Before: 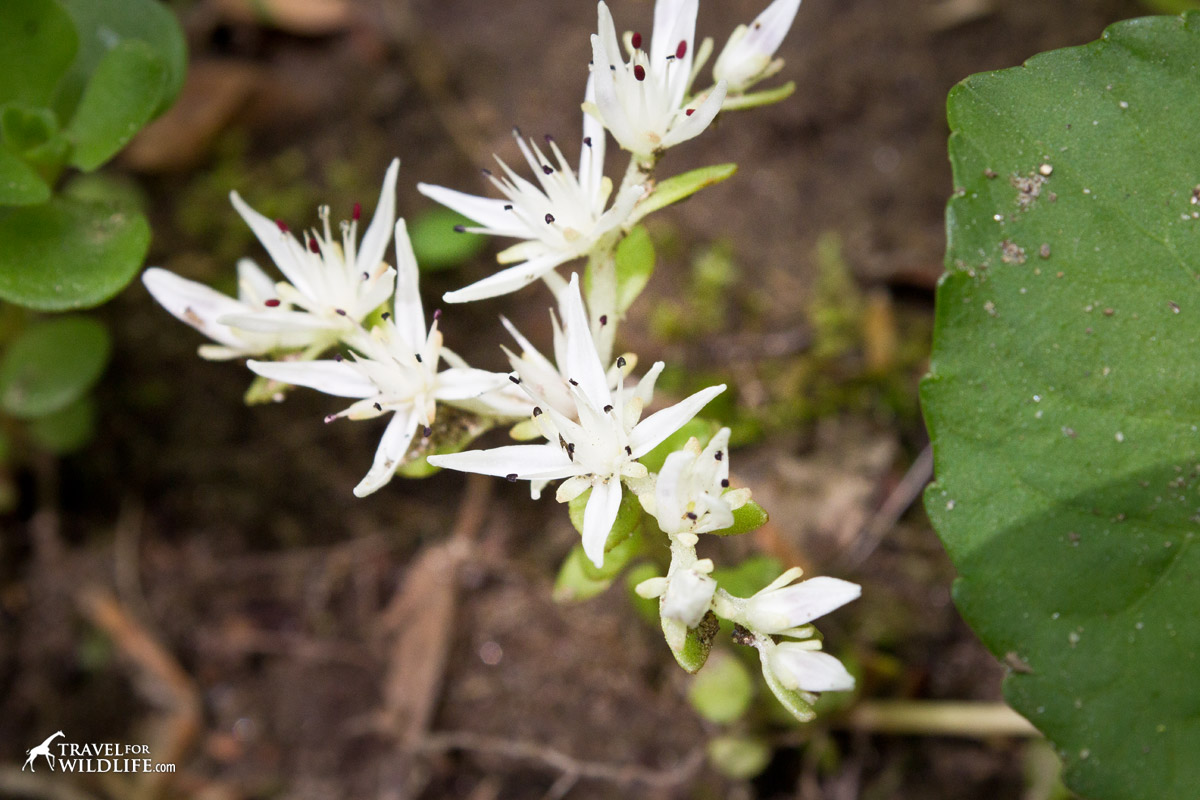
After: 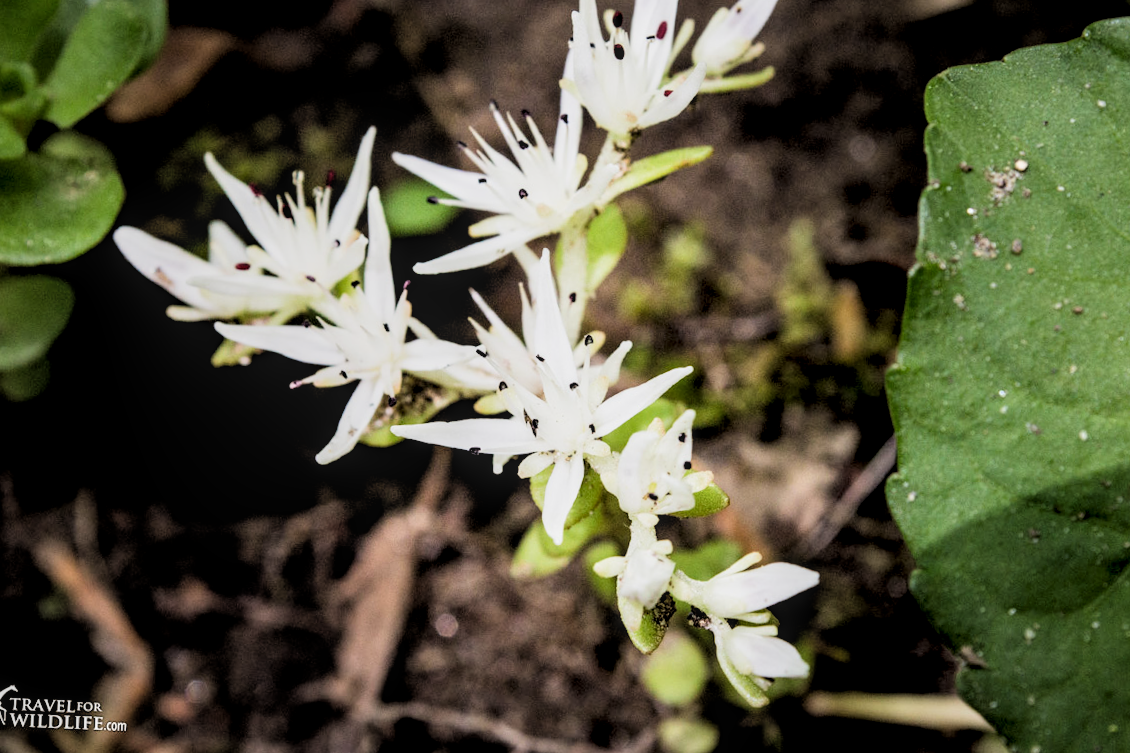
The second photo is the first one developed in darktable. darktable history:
crop and rotate: angle -2.38°
local contrast: detail 130%
filmic rgb: black relative exposure -5 EV, white relative exposure 3.5 EV, hardness 3.19, contrast 1.4, highlights saturation mix -30%
rgb levels: levels [[0.029, 0.461, 0.922], [0, 0.5, 1], [0, 0.5, 1]]
